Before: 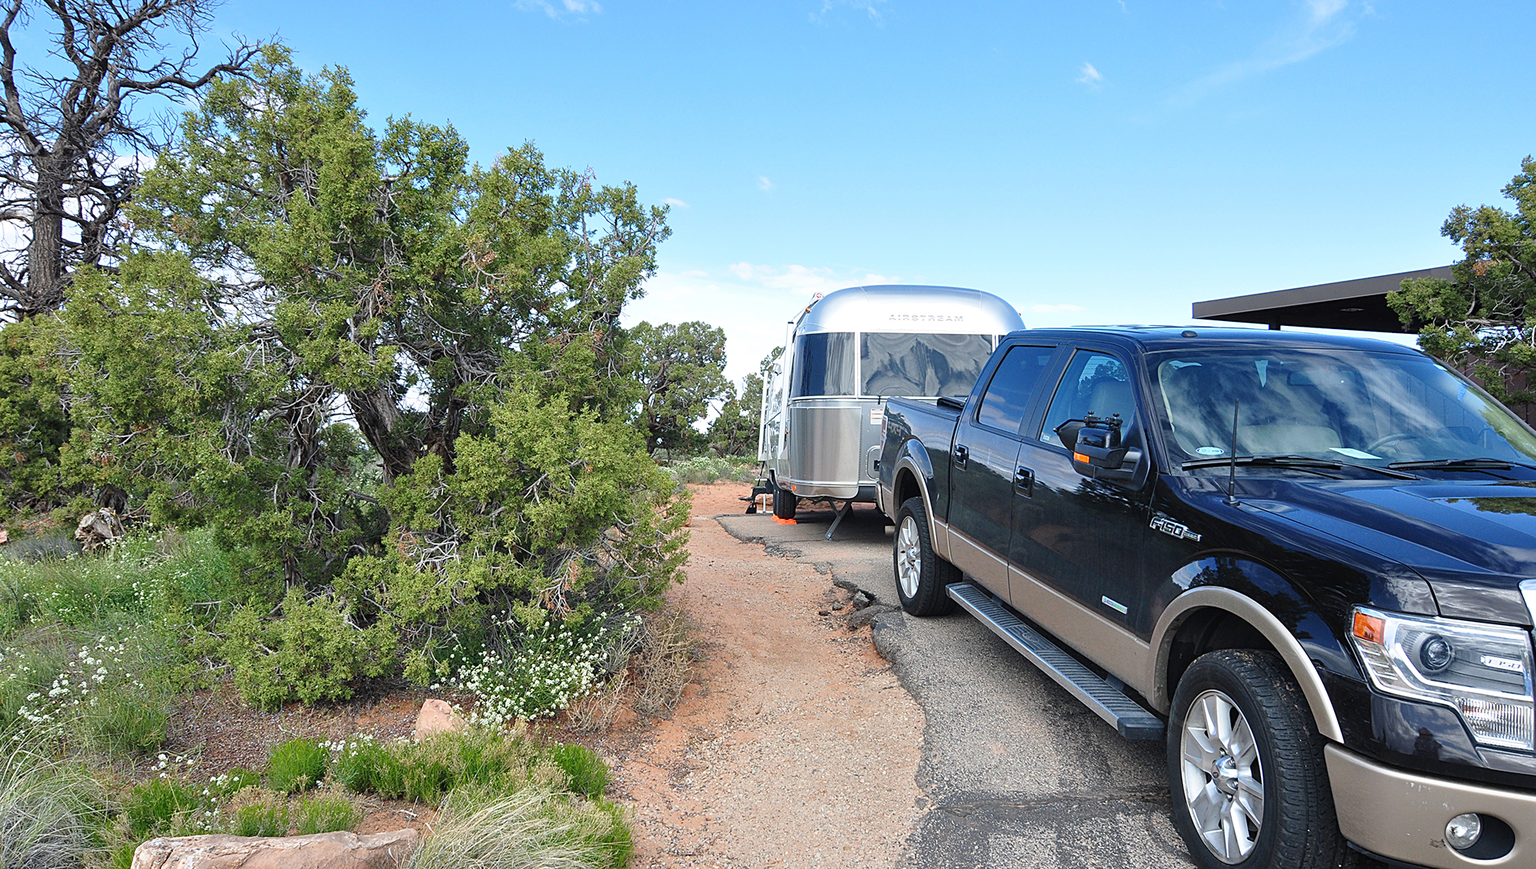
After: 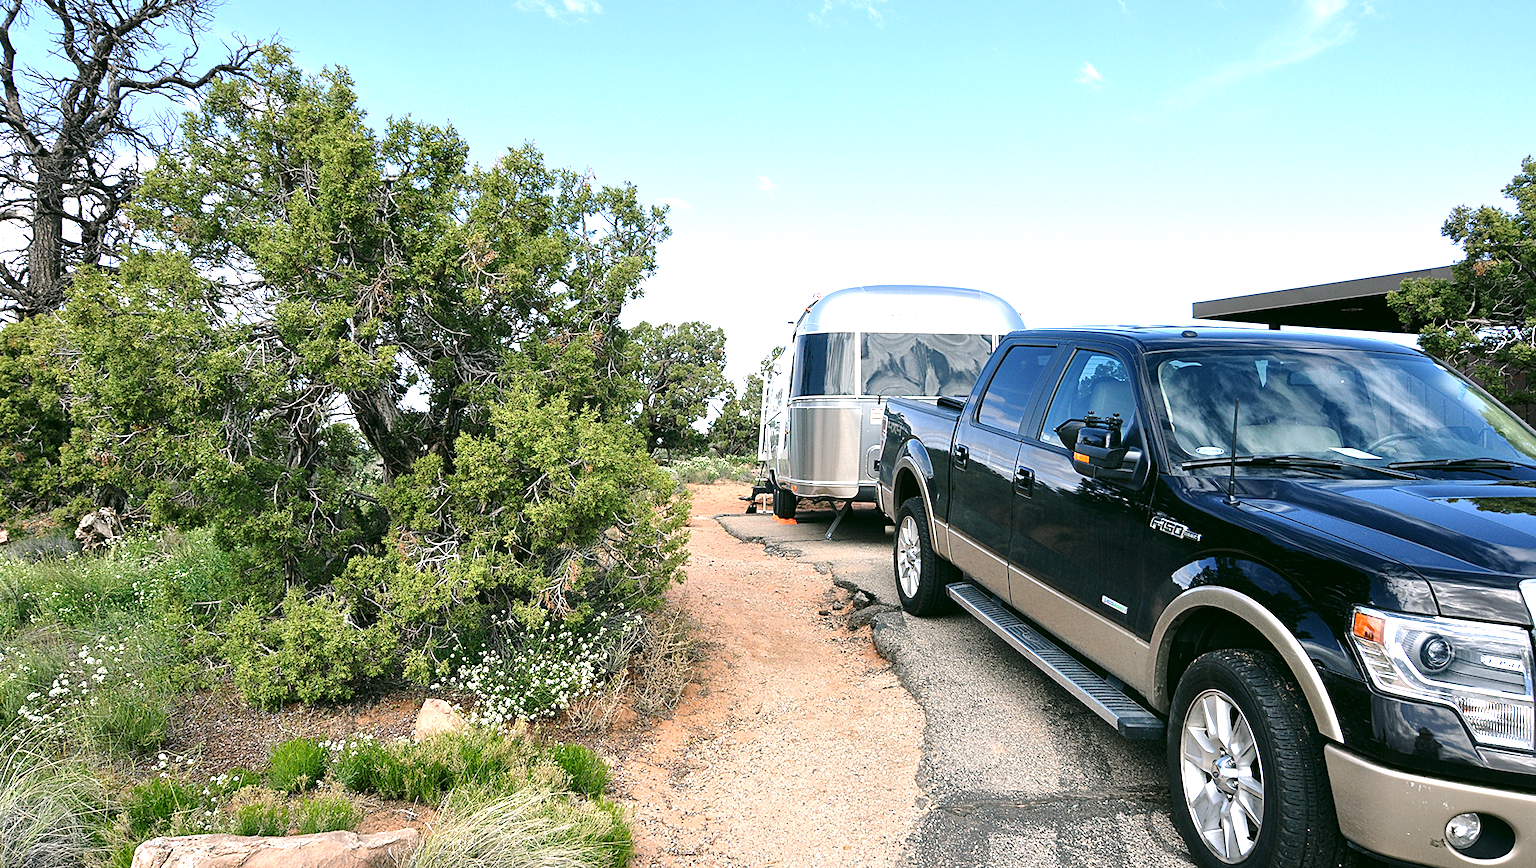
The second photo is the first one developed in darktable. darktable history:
color correction: highlights a* 4.02, highlights b* 4.98, shadows a* -7.55, shadows b* 4.98
color balance rgb: perceptual saturation grading › global saturation -3%
tone equalizer: -8 EV -0.75 EV, -7 EV -0.7 EV, -6 EV -0.6 EV, -5 EV -0.4 EV, -3 EV 0.4 EV, -2 EV 0.6 EV, -1 EV 0.7 EV, +0 EV 0.75 EV, edges refinement/feathering 500, mask exposure compensation -1.57 EV, preserve details no
